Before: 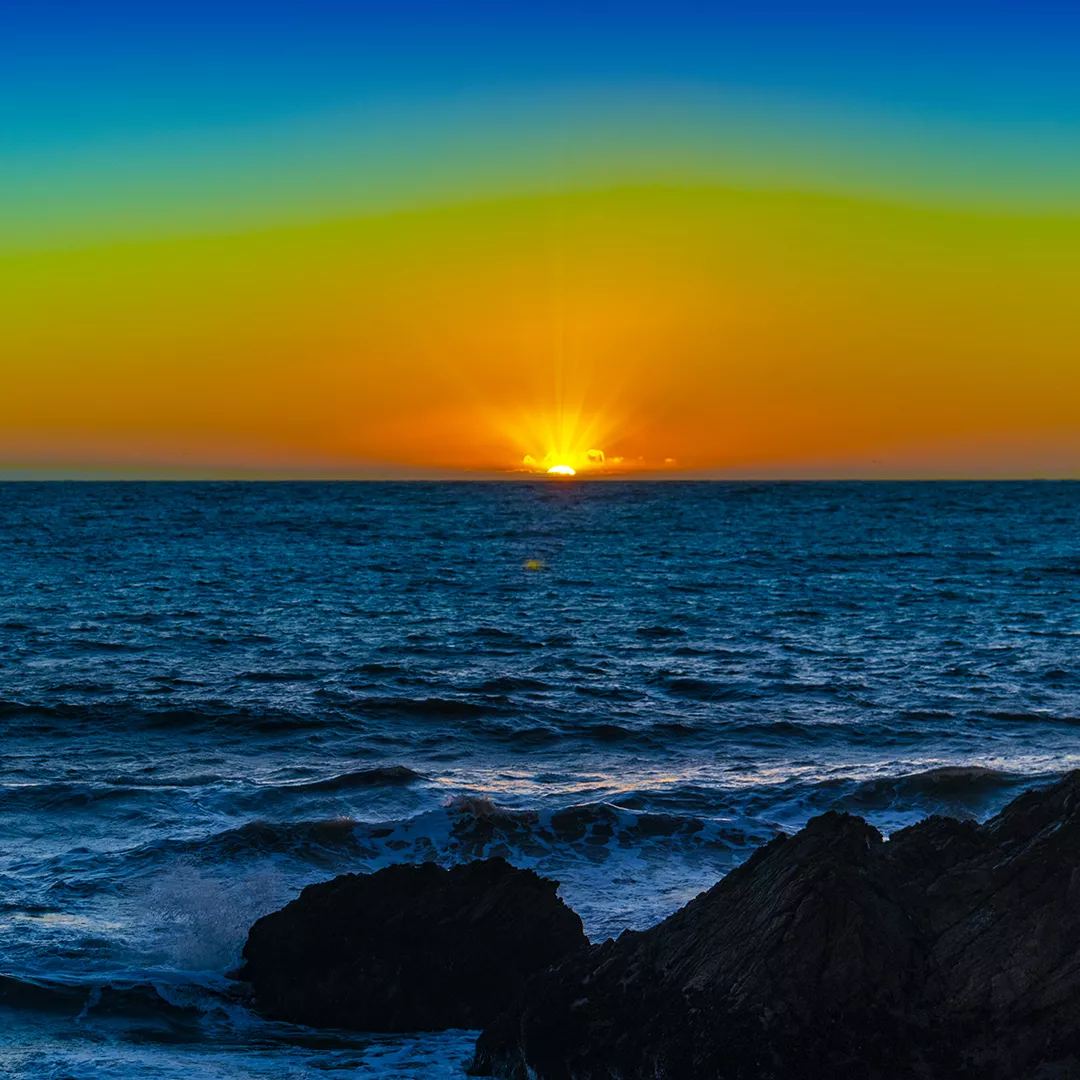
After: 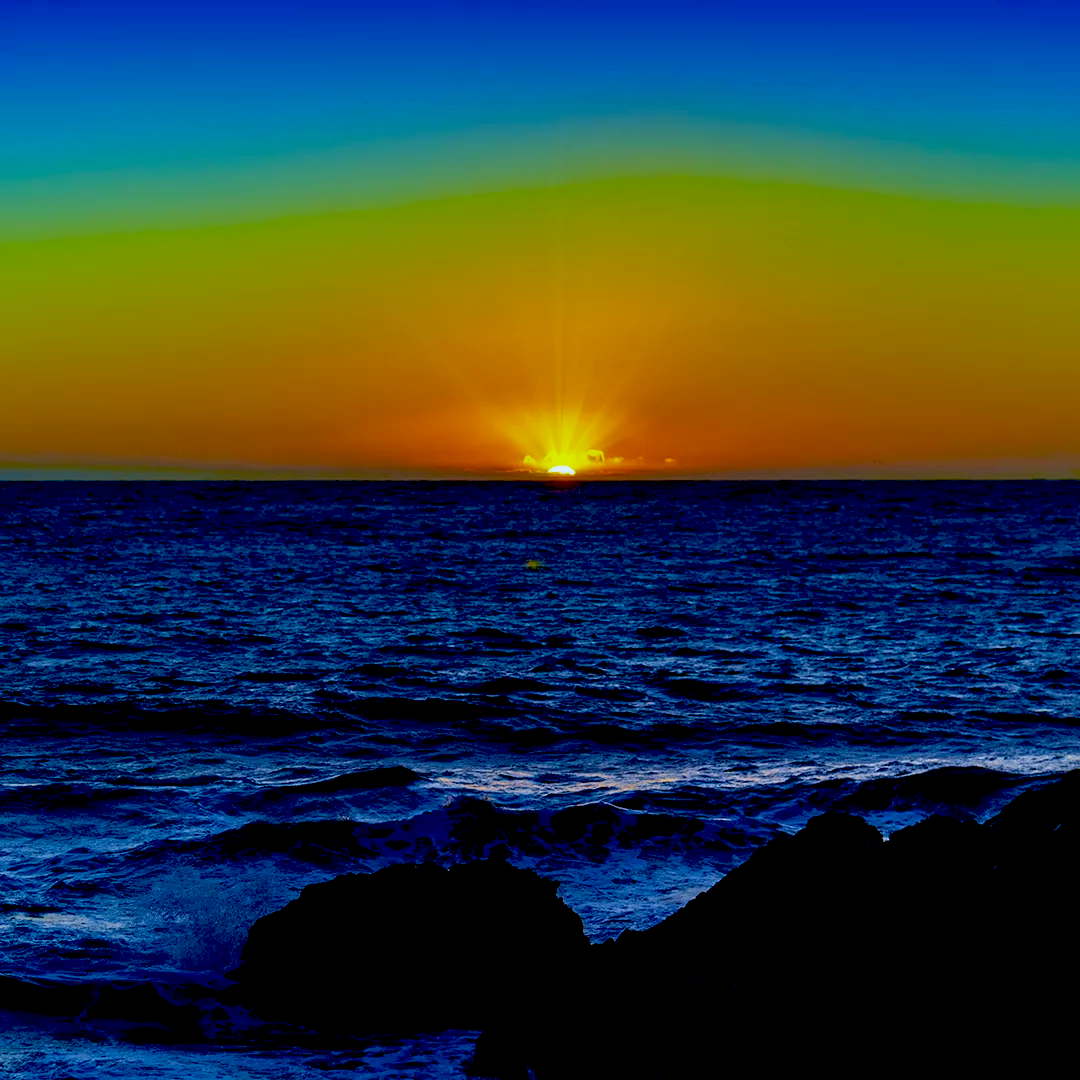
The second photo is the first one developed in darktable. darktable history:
white balance: red 0.926, green 1.003, blue 1.133
exposure: black level correction 0.046, exposure -0.228 EV, compensate highlight preservation false
